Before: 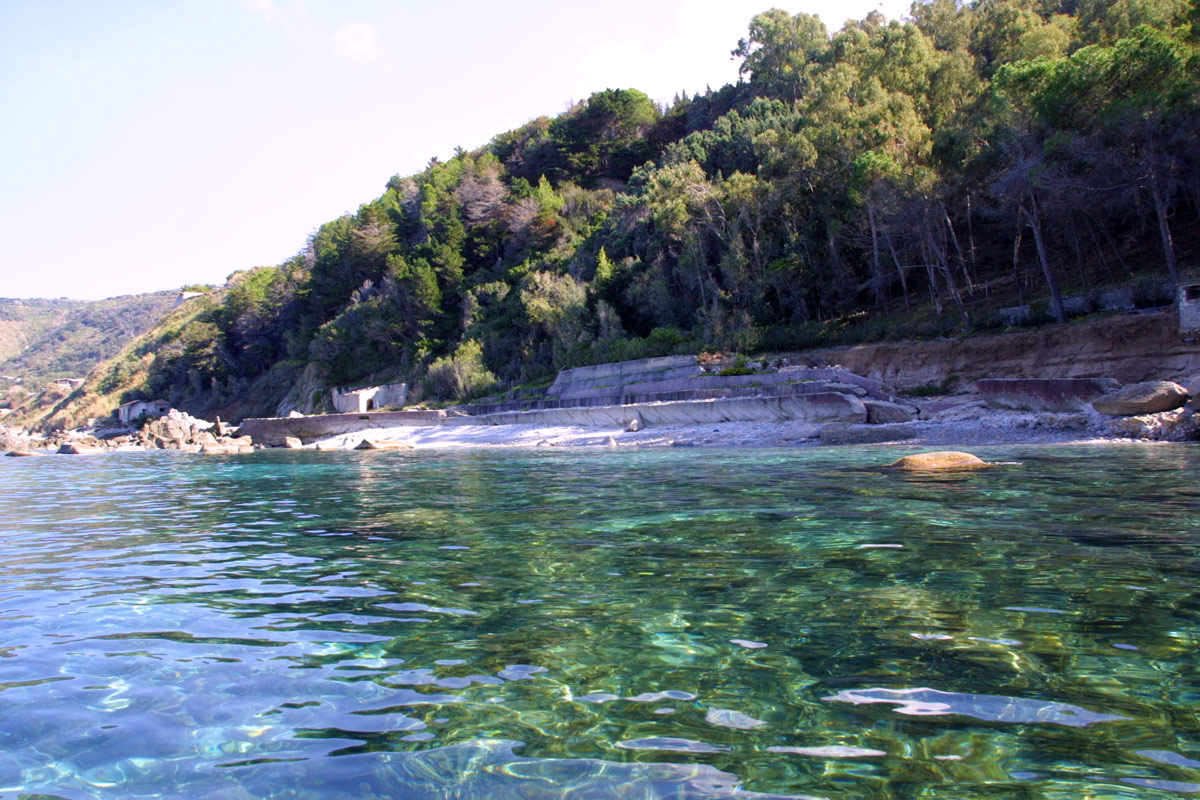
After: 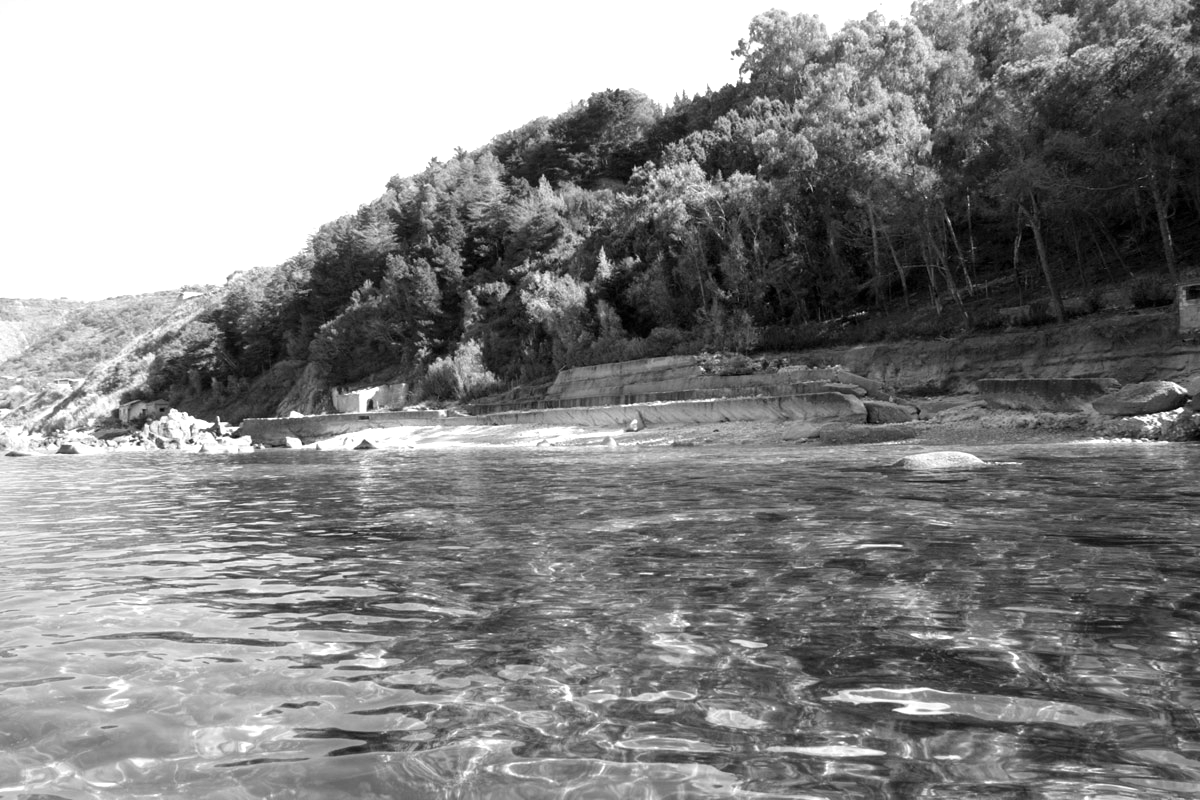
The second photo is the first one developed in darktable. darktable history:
monochrome: a 32, b 64, size 2.3
exposure: exposure 0.493 EV, compensate highlight preservation false
